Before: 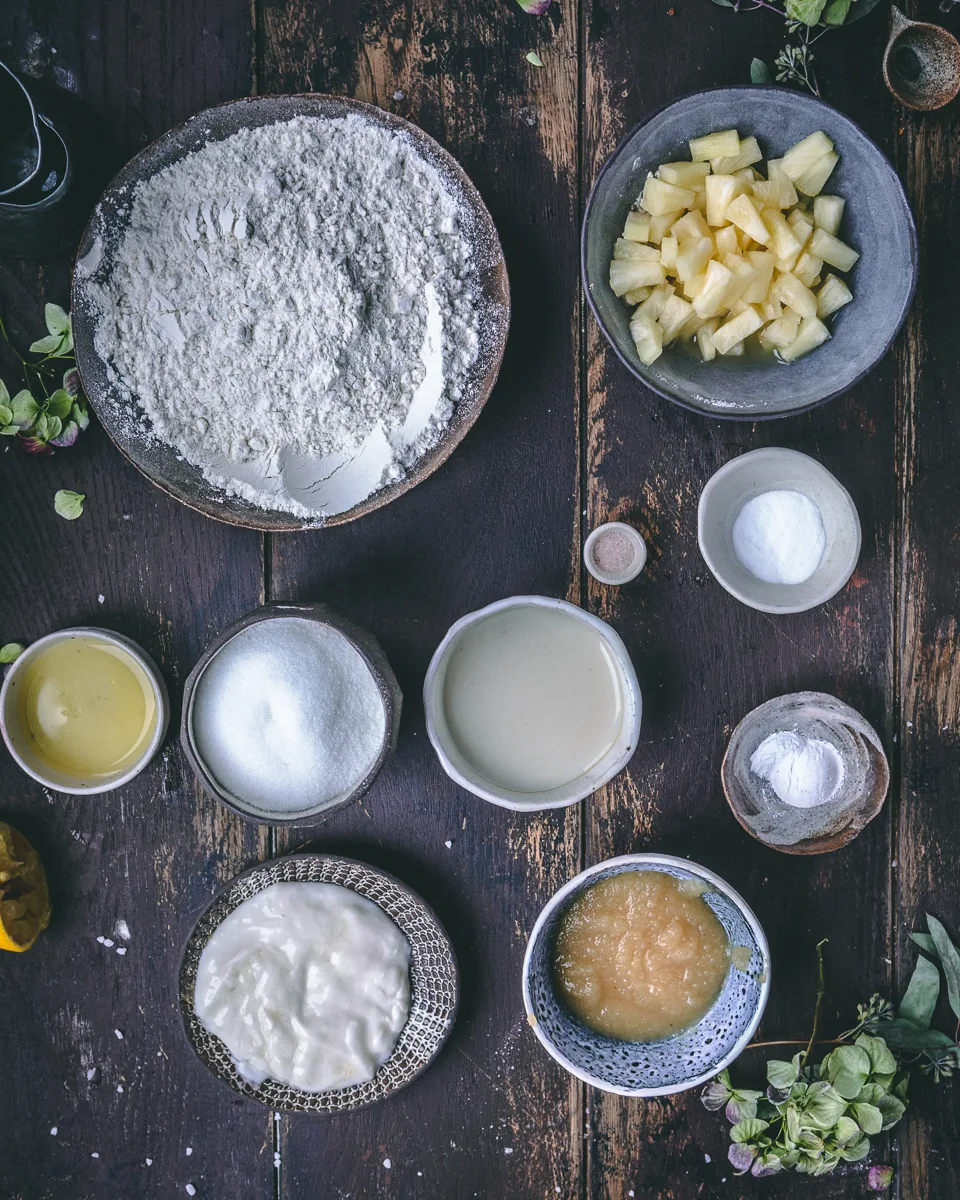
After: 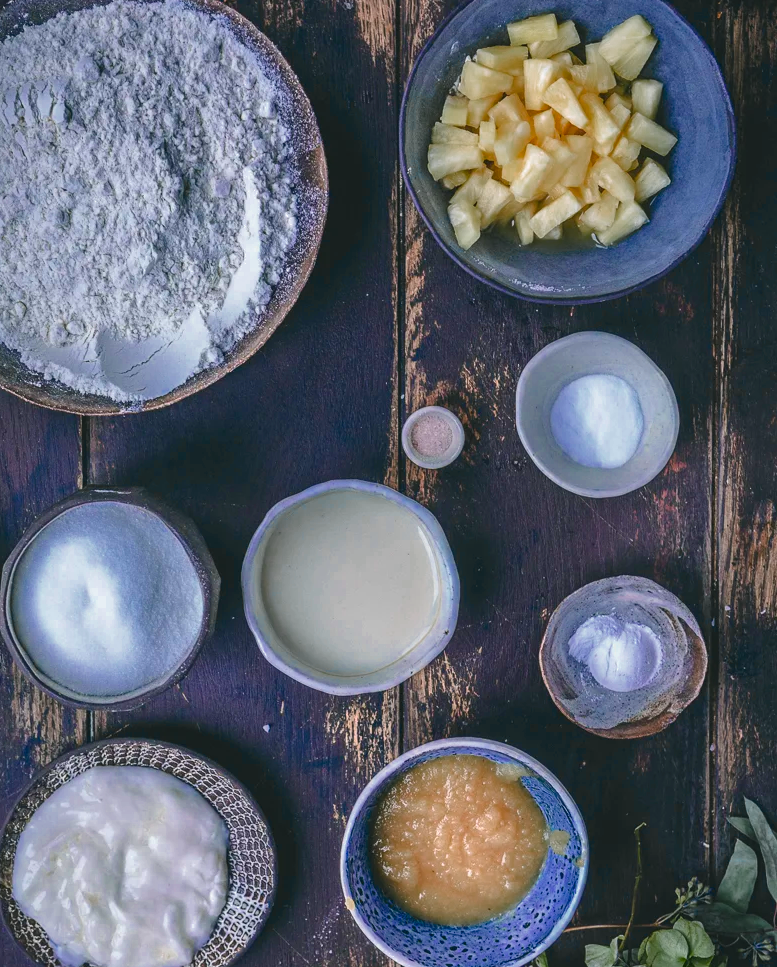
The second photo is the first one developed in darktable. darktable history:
crop: left 18.976%, top 9.747%, right 0.001%, bottom 9.61%
color zones: curves: ch0 [(0, 0.553) (0.123, 0.58) (0.23, 0.419) (0.468, 0.155) (0.605, 0.132) (0.723, 0.063) (0.833, 0.172) (0.921, 0.468)]; ch1 [(0.025, 0.645) (0.229, 0.584) (0.326, 0.551) (0.537, 0.446) (0.599, 0.911) (0.708, 1) (0.805, 0.944)]; ch2 [(0.086, 0.468) (0.254, 0.464) (0.638, 0.564) (0.702, 0.592) (0.768, 0.564)]
